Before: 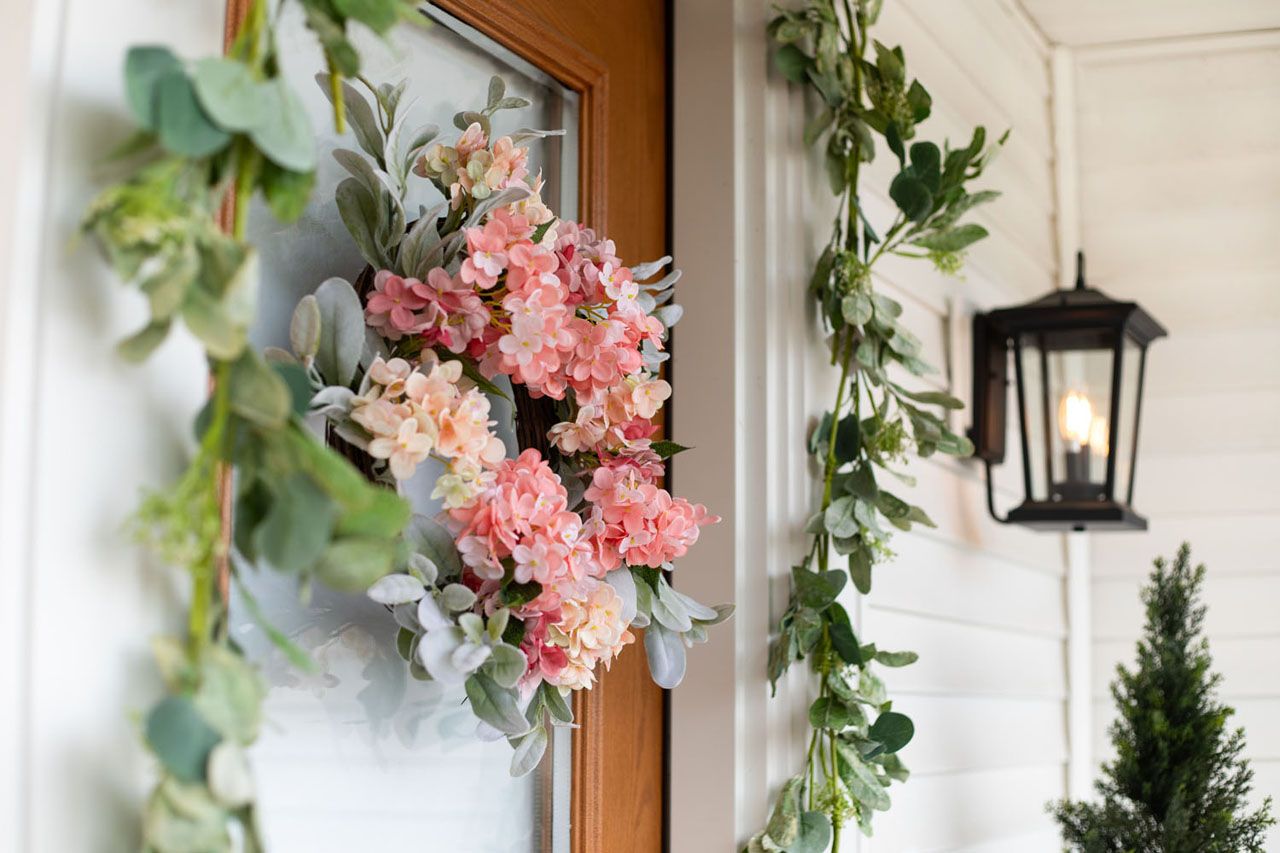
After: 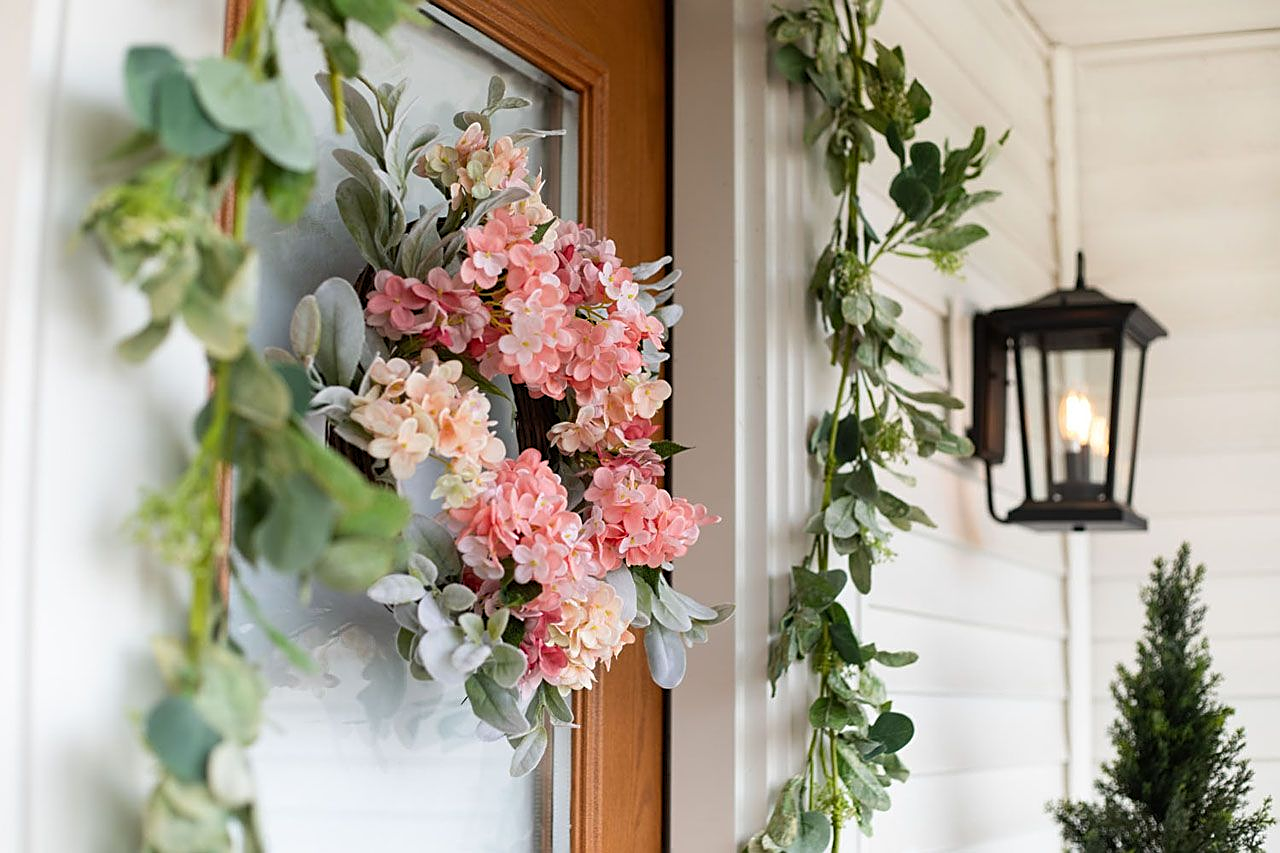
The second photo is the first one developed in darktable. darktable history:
levels: mode automatic, black 0.039%, levels [0, 0.498, 0.996]
sharpen: on, module defaults
